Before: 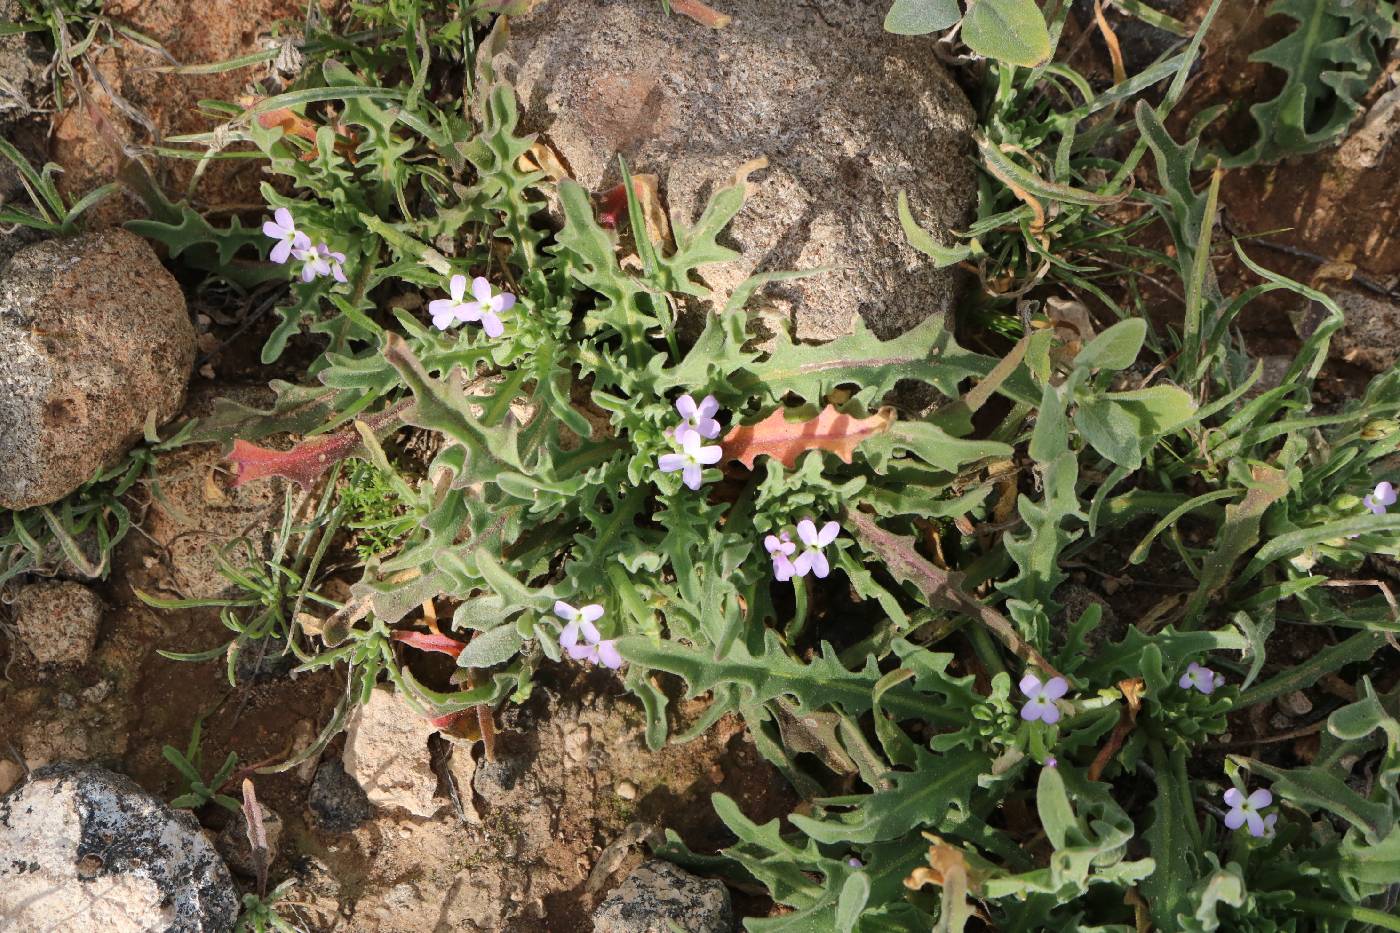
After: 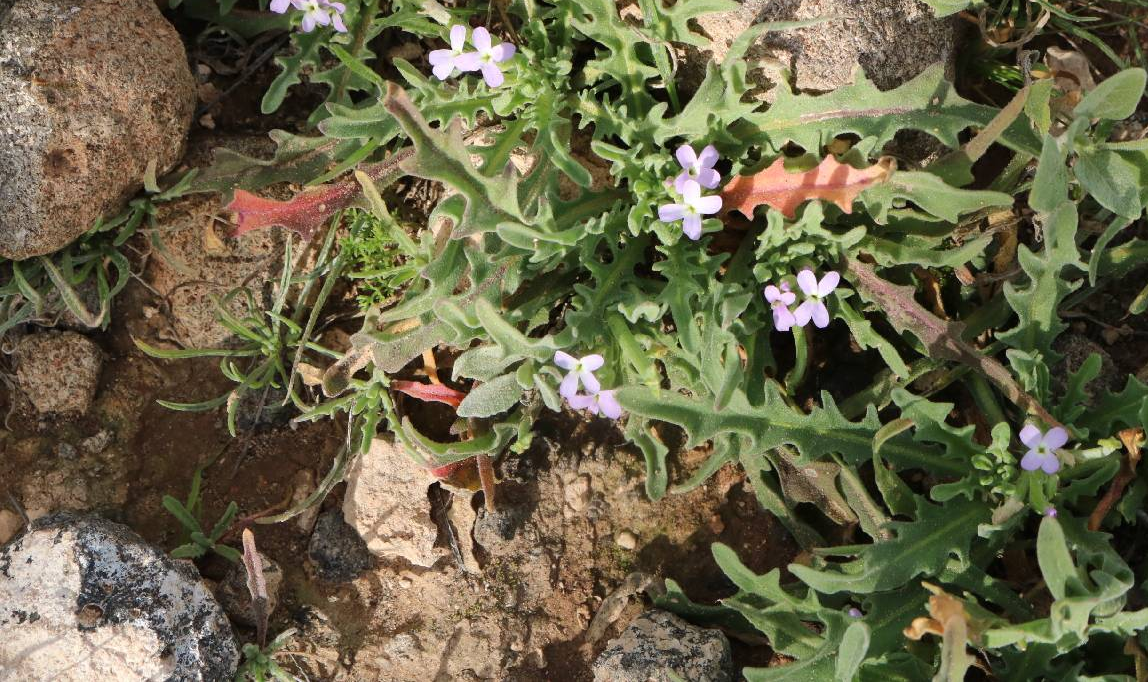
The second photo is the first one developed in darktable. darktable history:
crop: top 26.863%, right 17.964%
